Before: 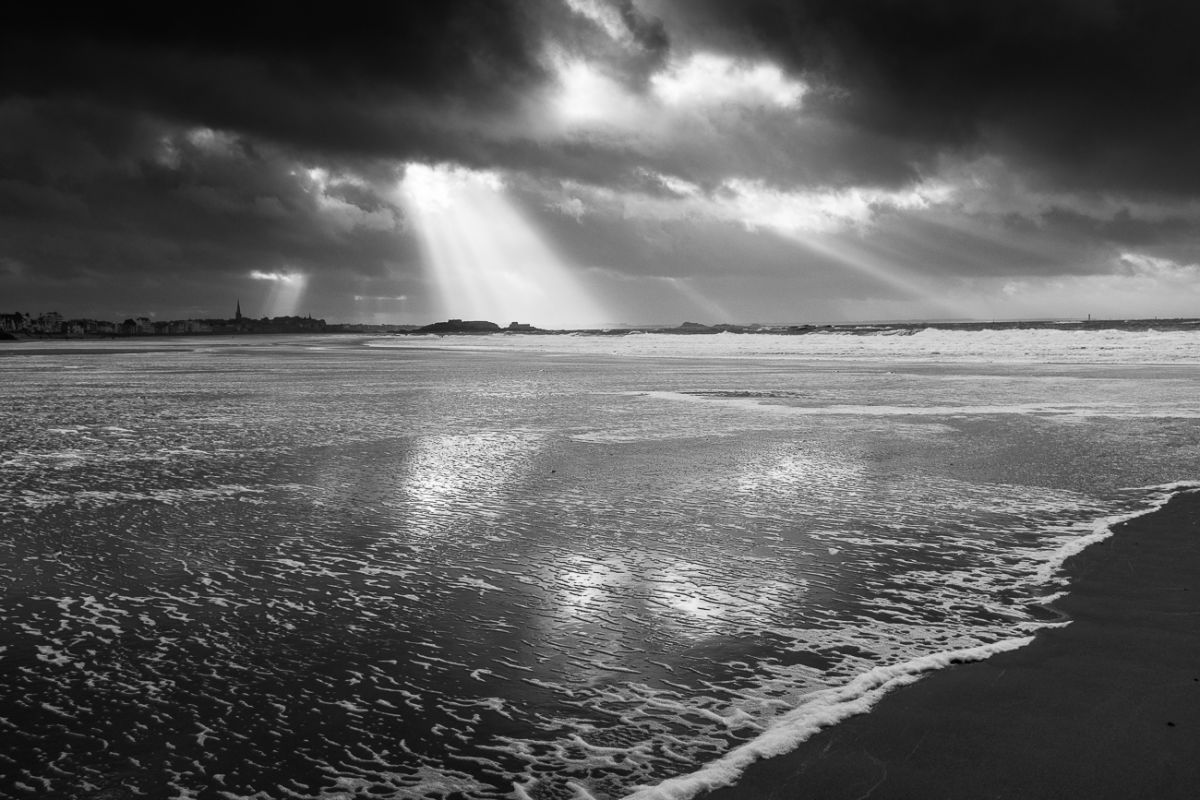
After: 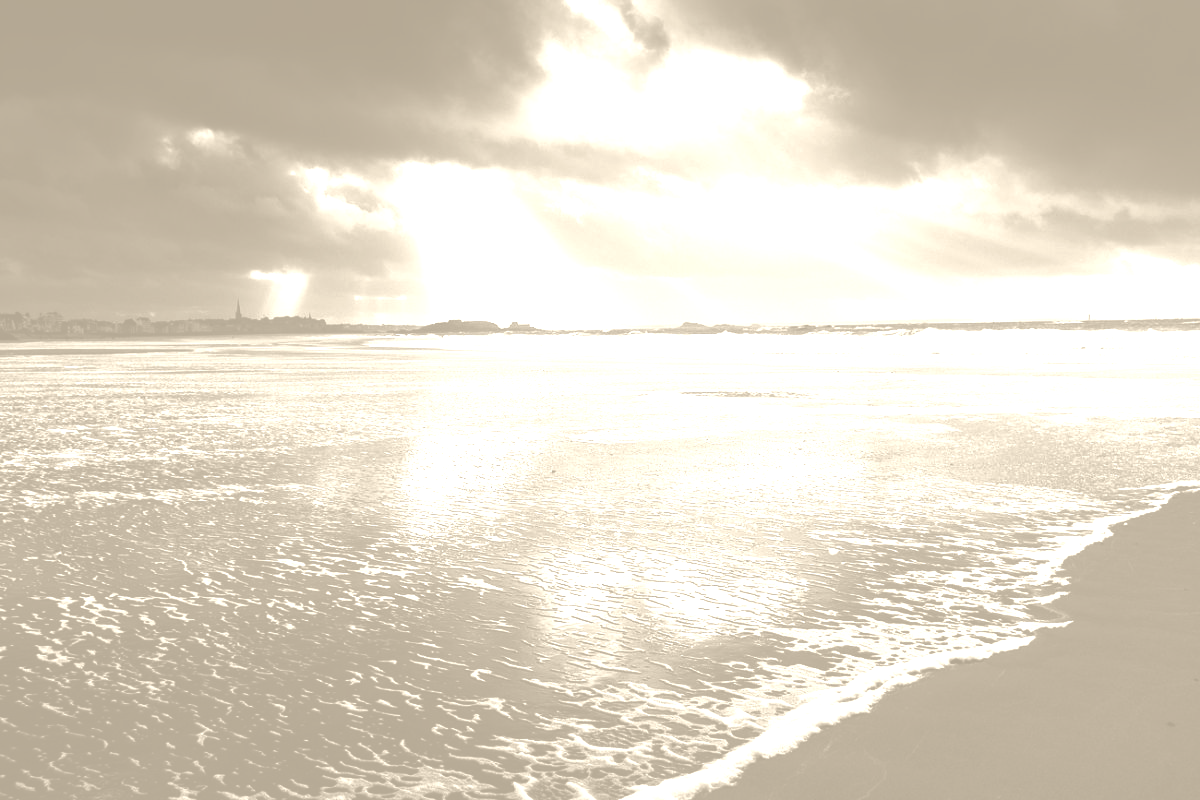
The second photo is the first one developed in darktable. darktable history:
white balance: red 0.766, blue 1.537
contrast brightness saturation: contrast 0.4, brightness 0.1, saturation 0.21
colorize: hue 36°, saturation 71%, lightness 80.79%
